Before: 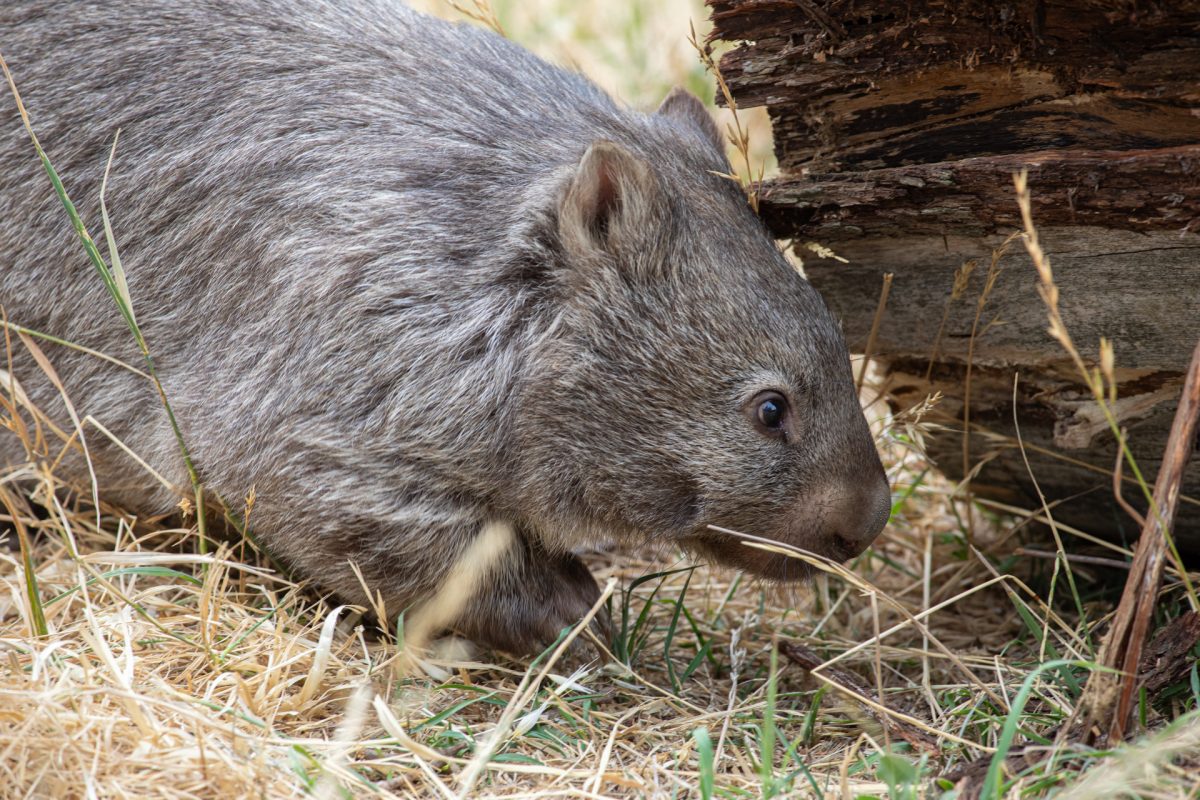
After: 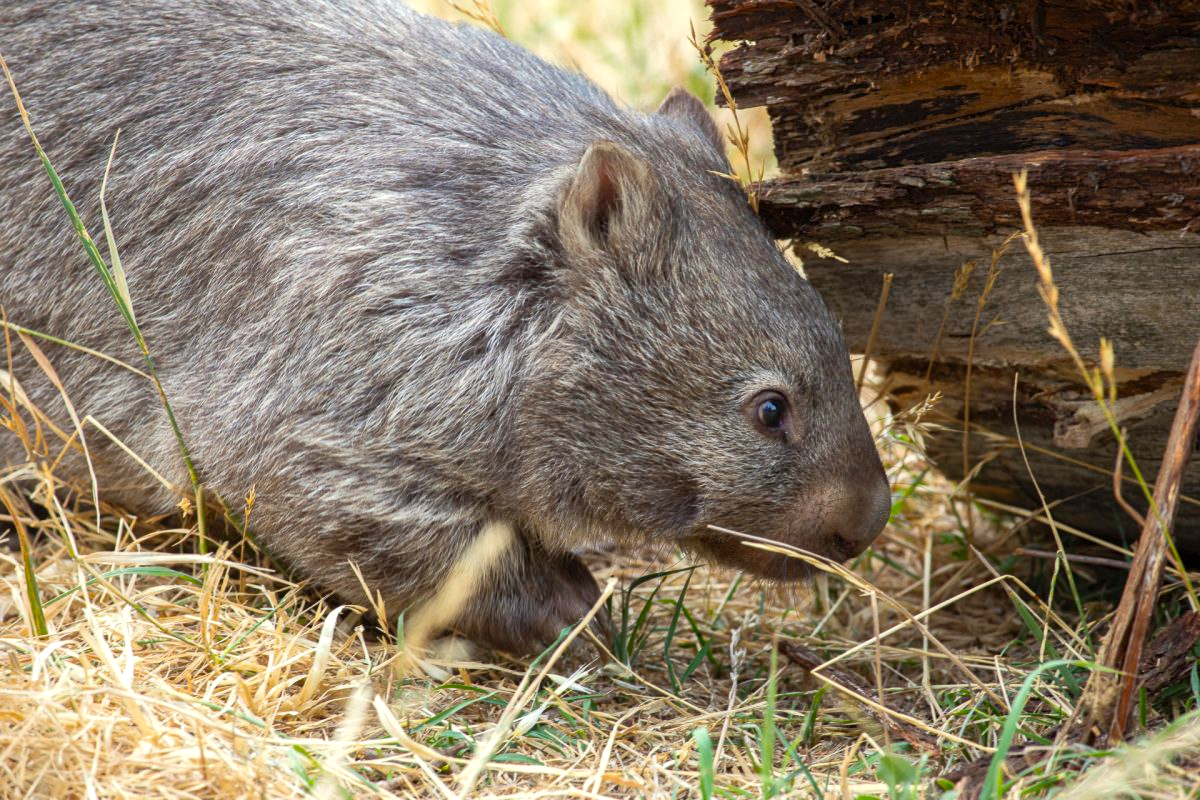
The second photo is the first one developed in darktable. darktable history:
color balance rgb: highlights gain › luminance 6.946%, highlights gain › chroma 1.929%, highlights gain › hue 91.51°, perceptual saturation grading › global saturation 25.421%, perceptual brilliance grading › highlights 9.518%, perceptual brilliance grading › shadows -4.704%, contrast -9.745%
